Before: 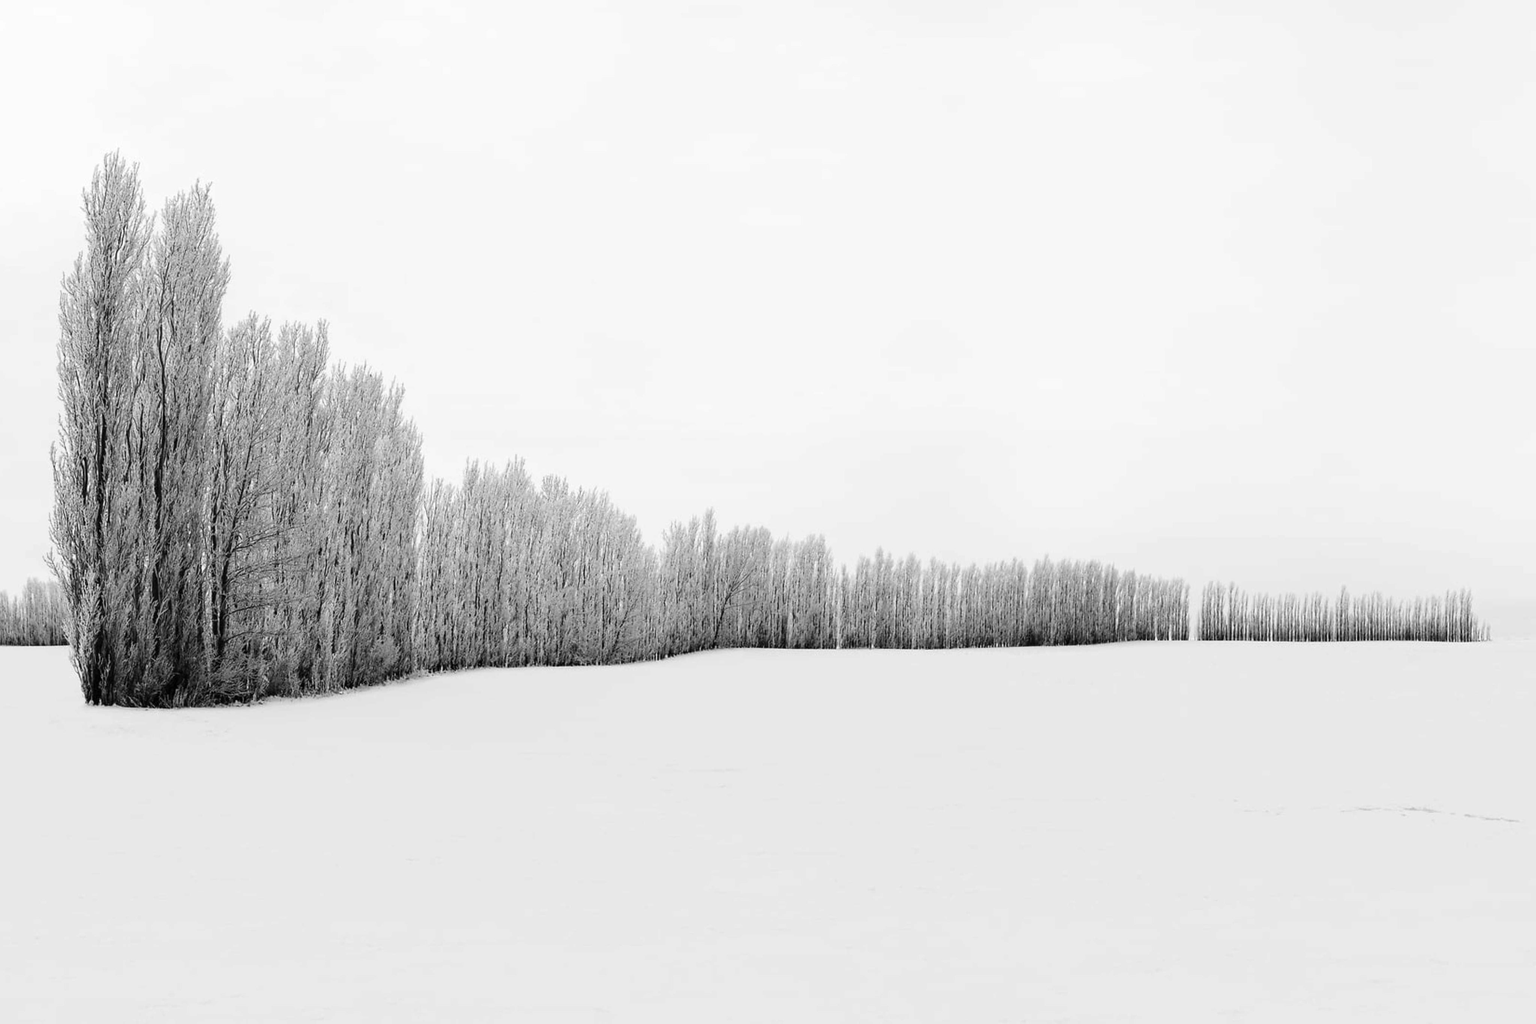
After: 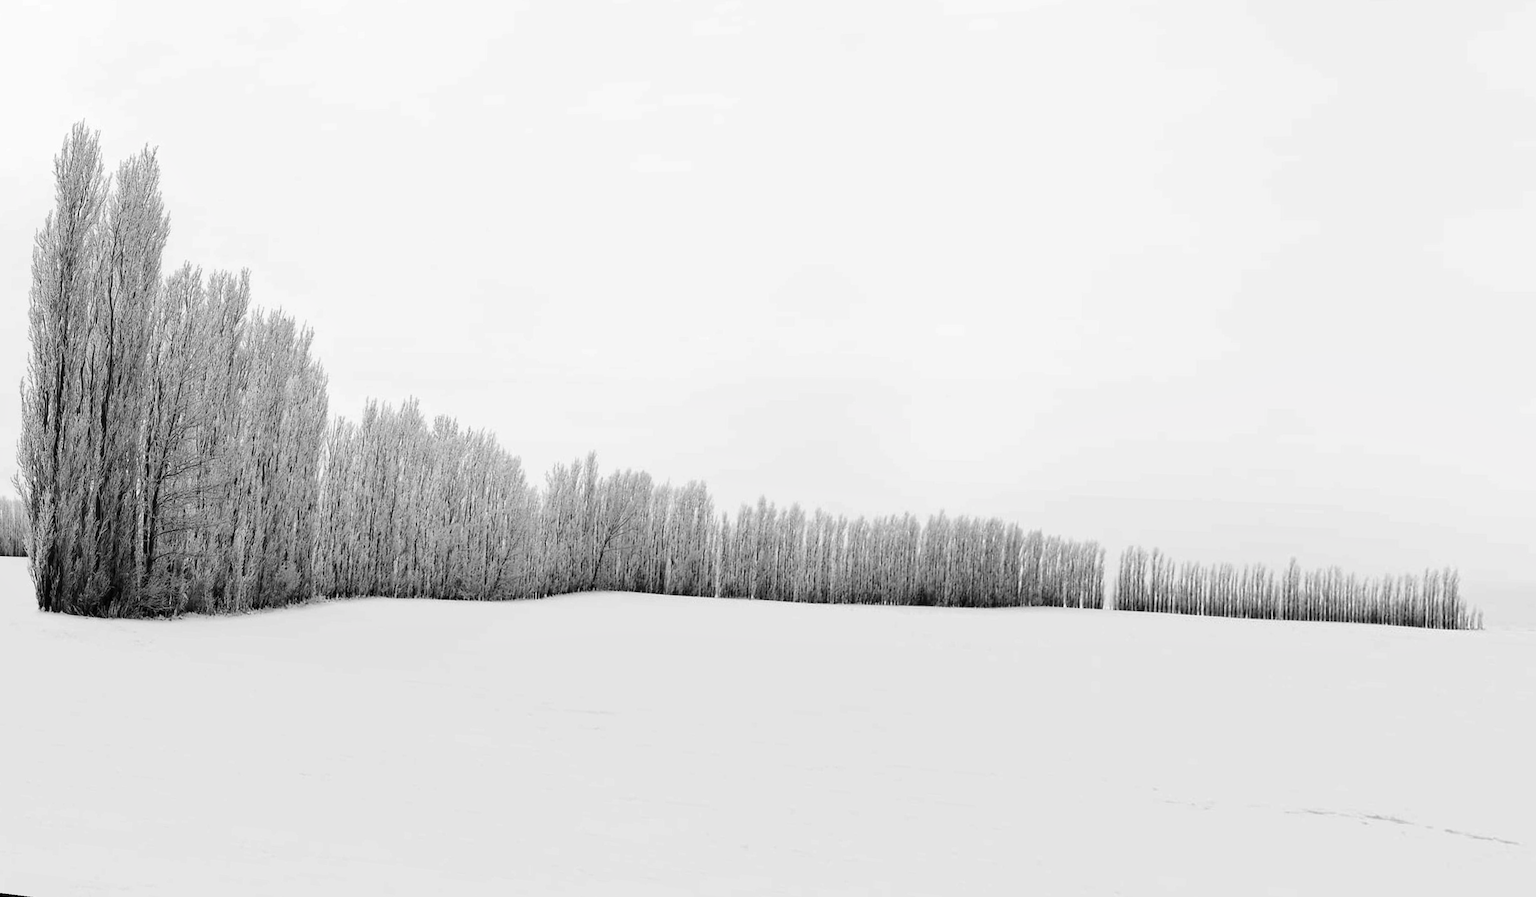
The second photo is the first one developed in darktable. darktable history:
shadows and highlights: shadows 25, highlights -25
rotate and perspective: rotation 1.69°, lens shift (vertical) -0.023, lens shift (horizontal) -0.291, crop left 0.025, crop right 0.988, crop top 0.092, crop bottom 0.842
